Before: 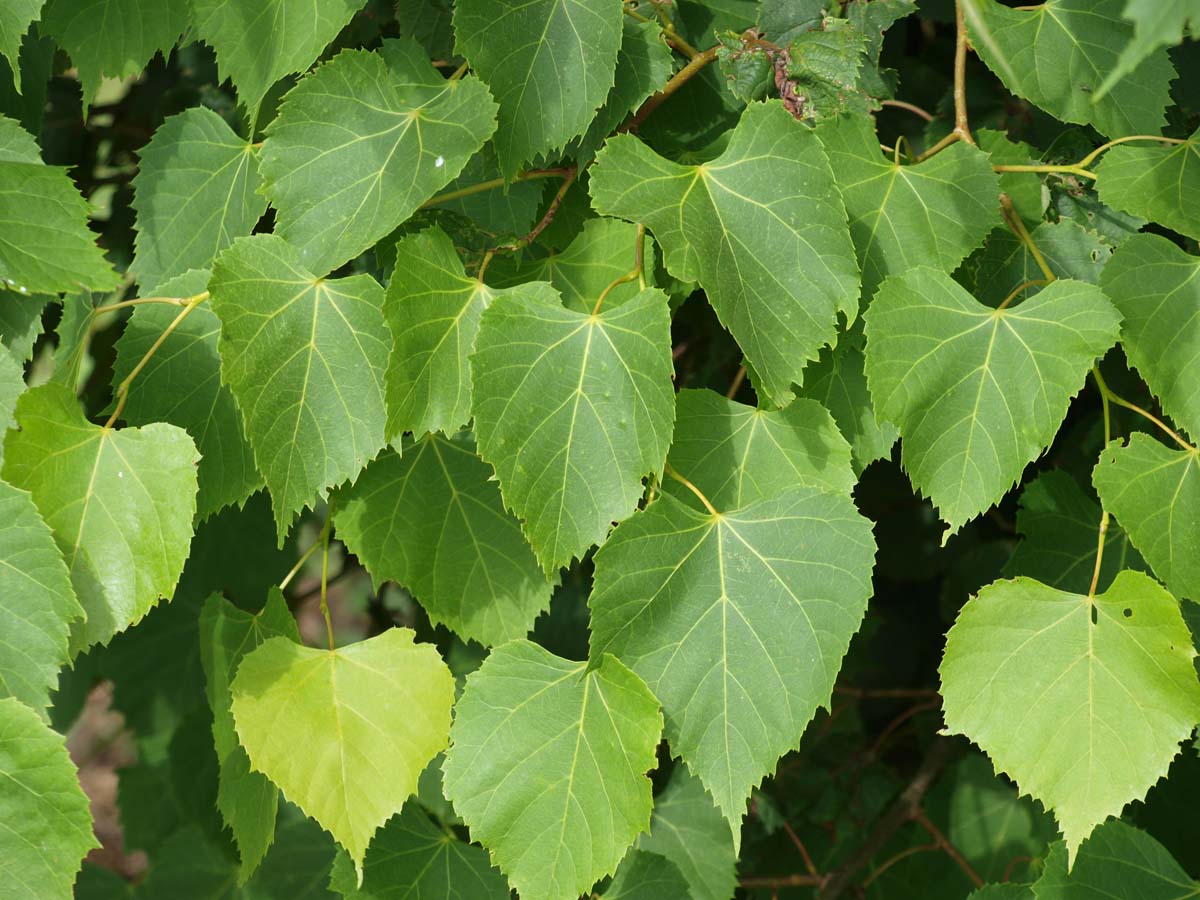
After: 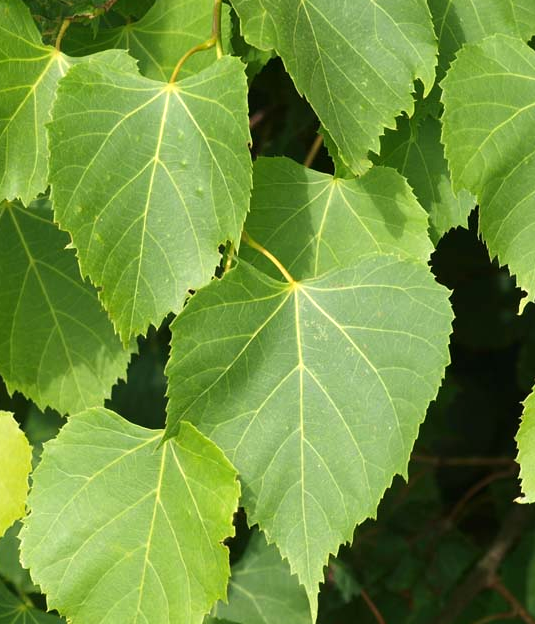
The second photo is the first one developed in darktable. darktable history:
color correction: highlights b* -0.022, saturation 0.983
crop: left 35.266%, top 25.823%, right 20.112%, bottom 3.375%
color balance rgb: highlights gain › chroma 1.351%, highlights gain › hue 57.27°, perceptual saturation grading › global saturation 0.474%, perceptual brilliance grading › highlights 8.479%, perceptual brilliance grading › mid-tones 3.07%, perceptual brilliance grading › shadows 1.591%
